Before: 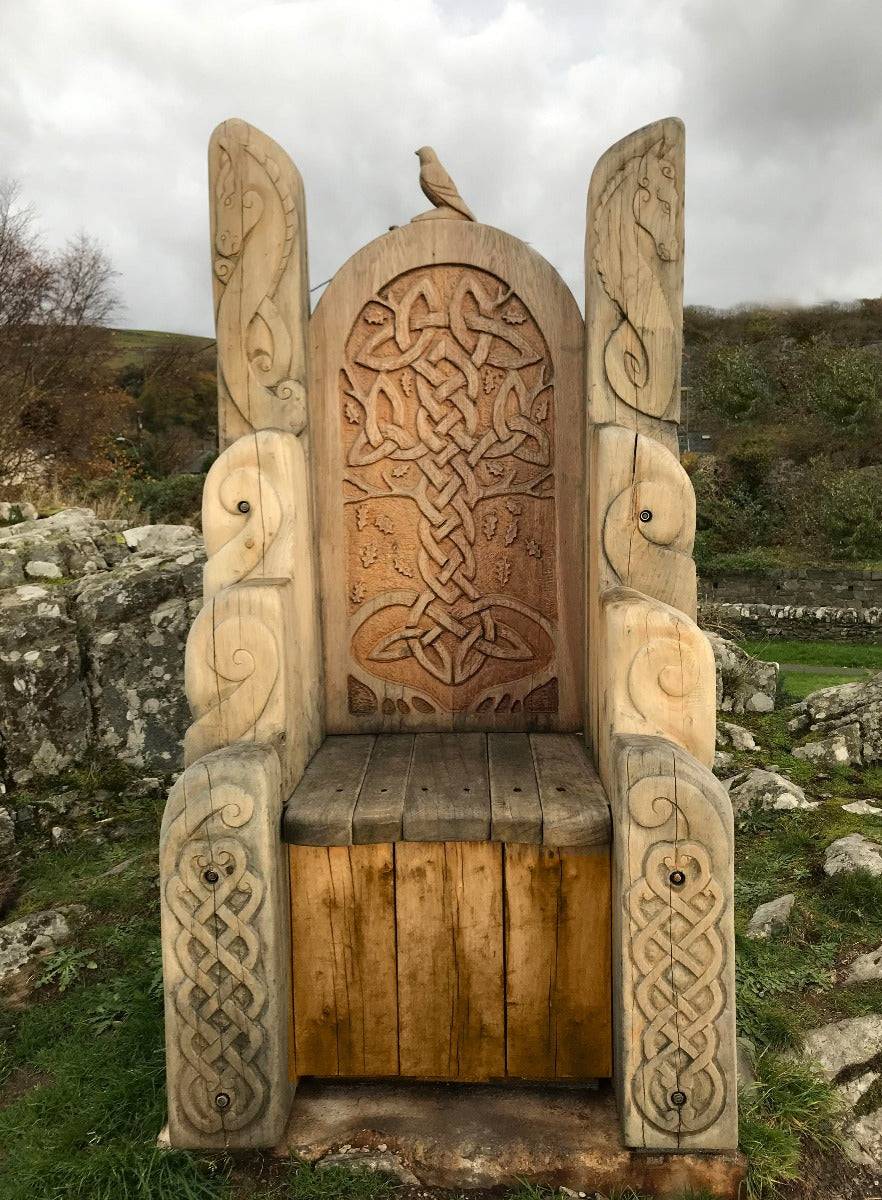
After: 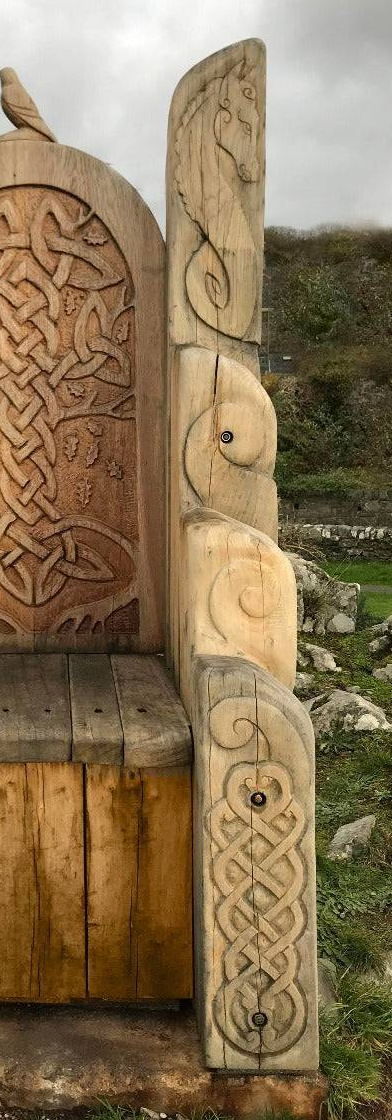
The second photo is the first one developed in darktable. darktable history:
crop: left 47.523%, top 6.663%, right 8.029%
